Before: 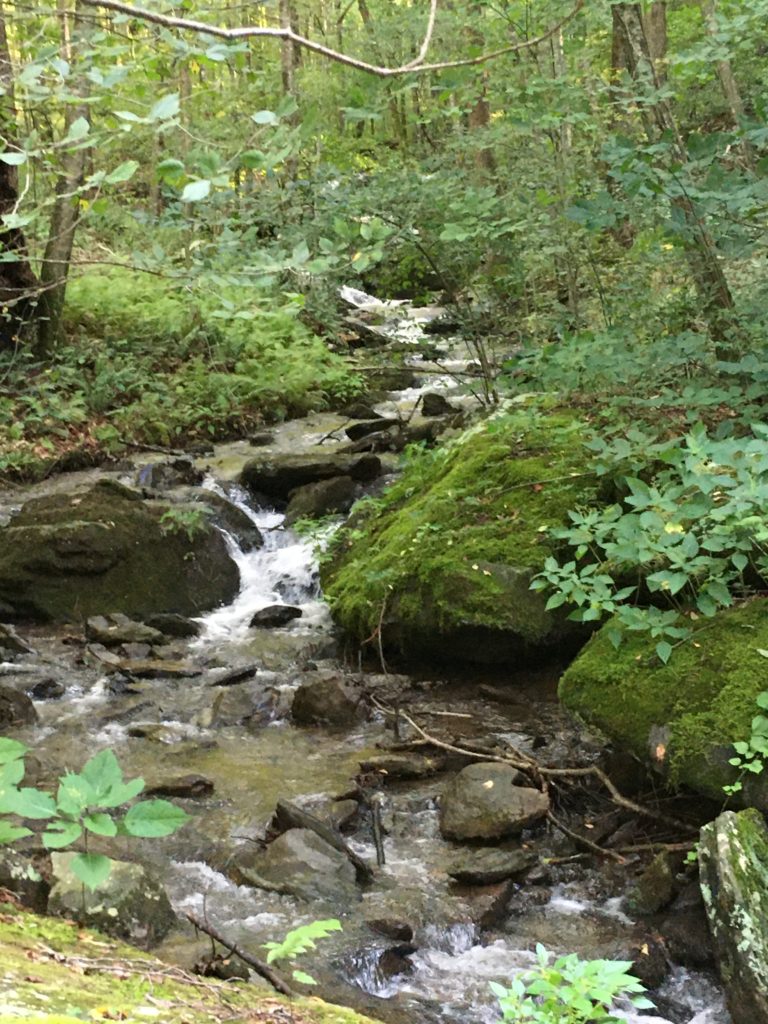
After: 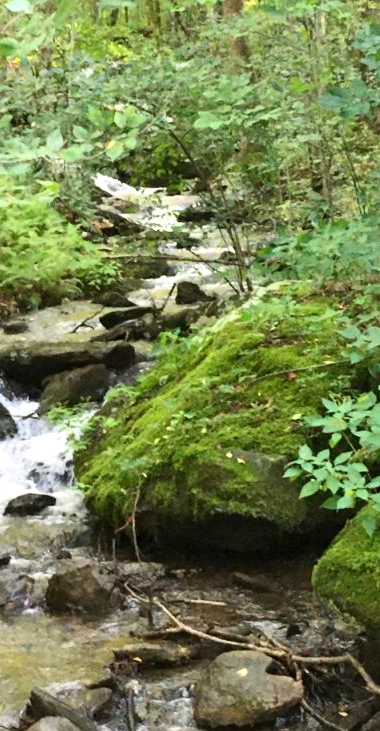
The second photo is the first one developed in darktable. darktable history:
local contrast: mode bilateral grid, contrast 20, coarseness 50, detail 120%, midtone range 0.2
crop: left 32.075%, top 10.976%, right 18.355%, bottom 17.596%
levels: levels [0, 0.492, 0.984]
contrast brightness saturation: contrast 0.2, brightness 0.16, saturation 0.22
